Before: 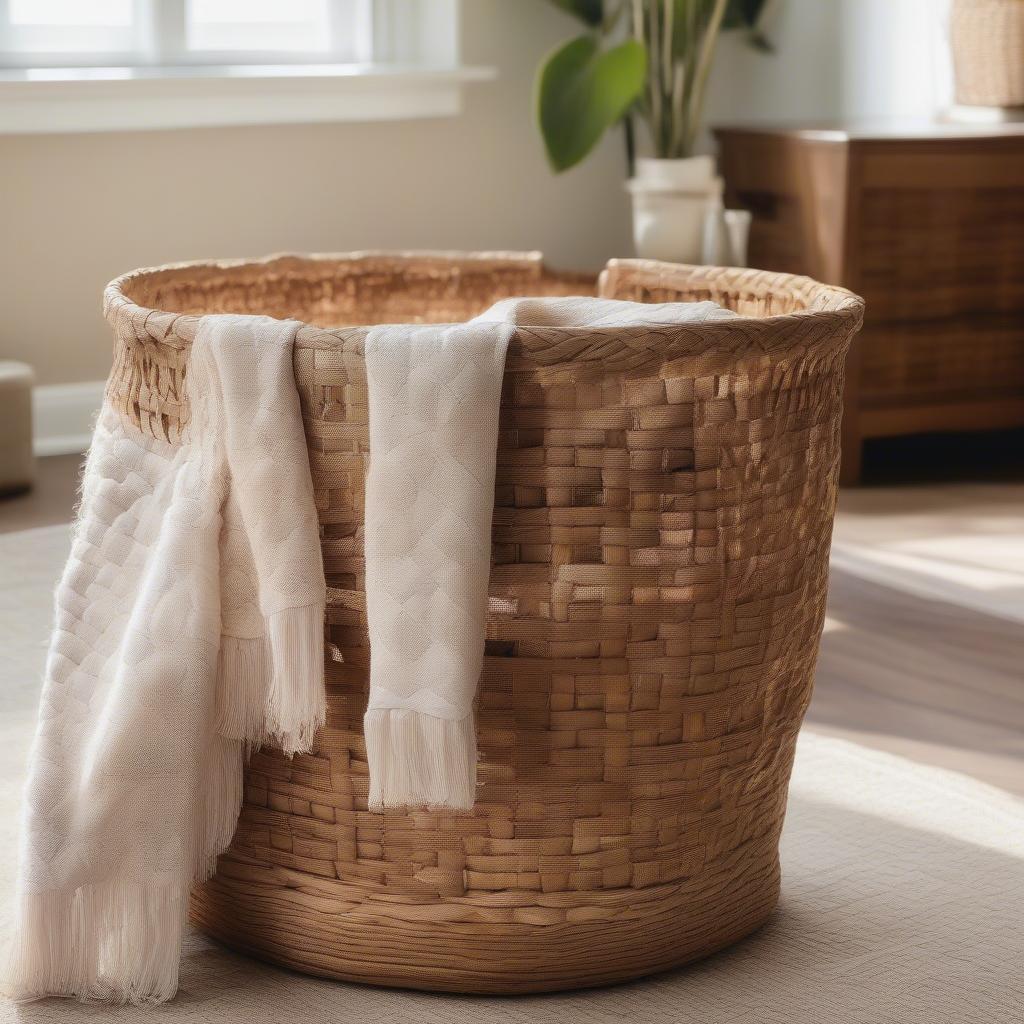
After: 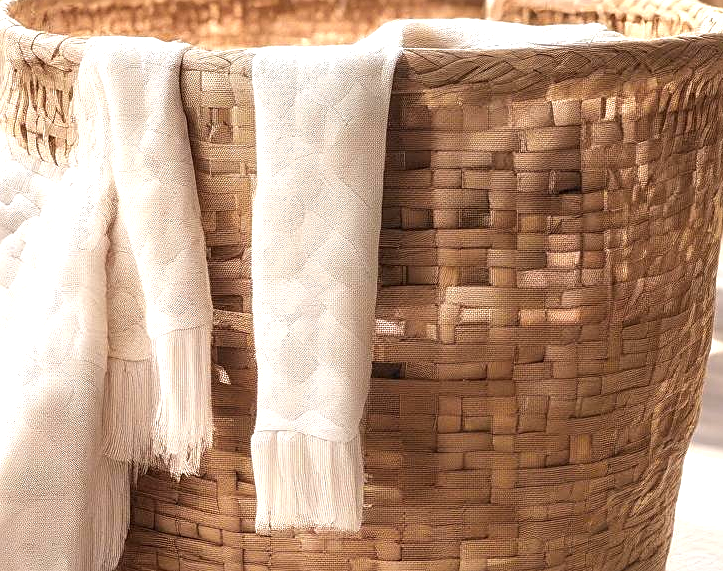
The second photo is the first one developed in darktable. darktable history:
crop: left 11.063%, top 27.231%, right 18.24%, bottom 16.96%
sharpen: on, module defaults
exposure: exposure 0.947 EV, compensate highlight preservation false
local contrast: detail 130%
